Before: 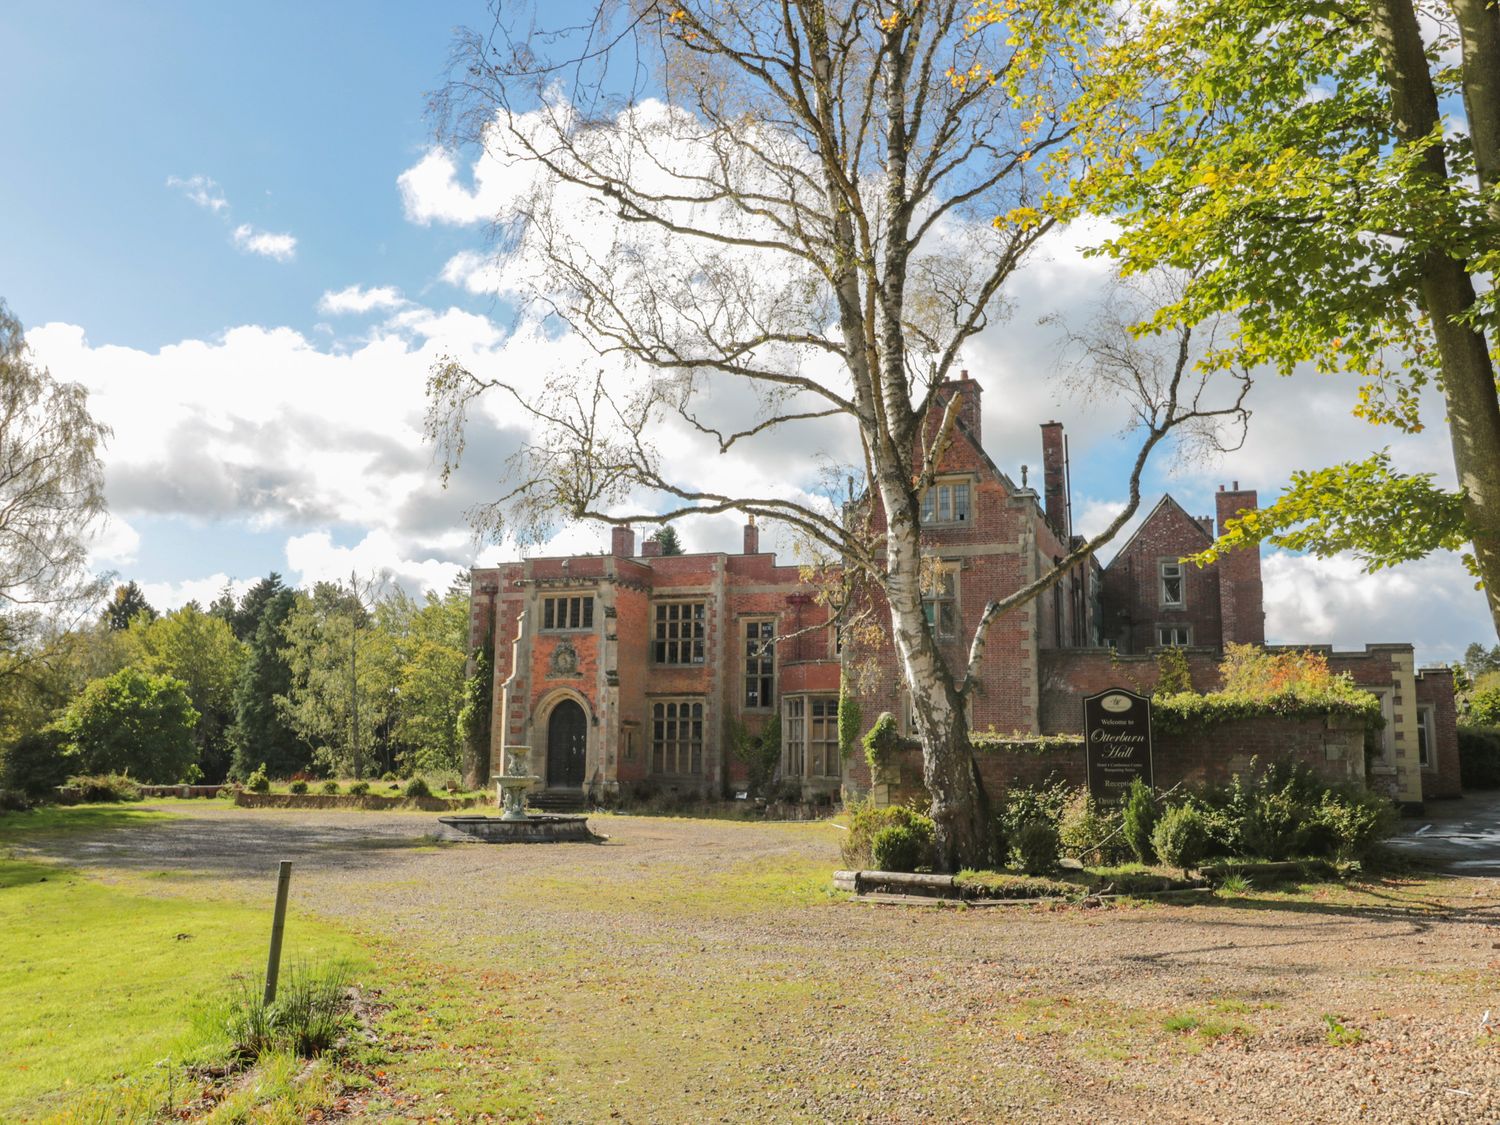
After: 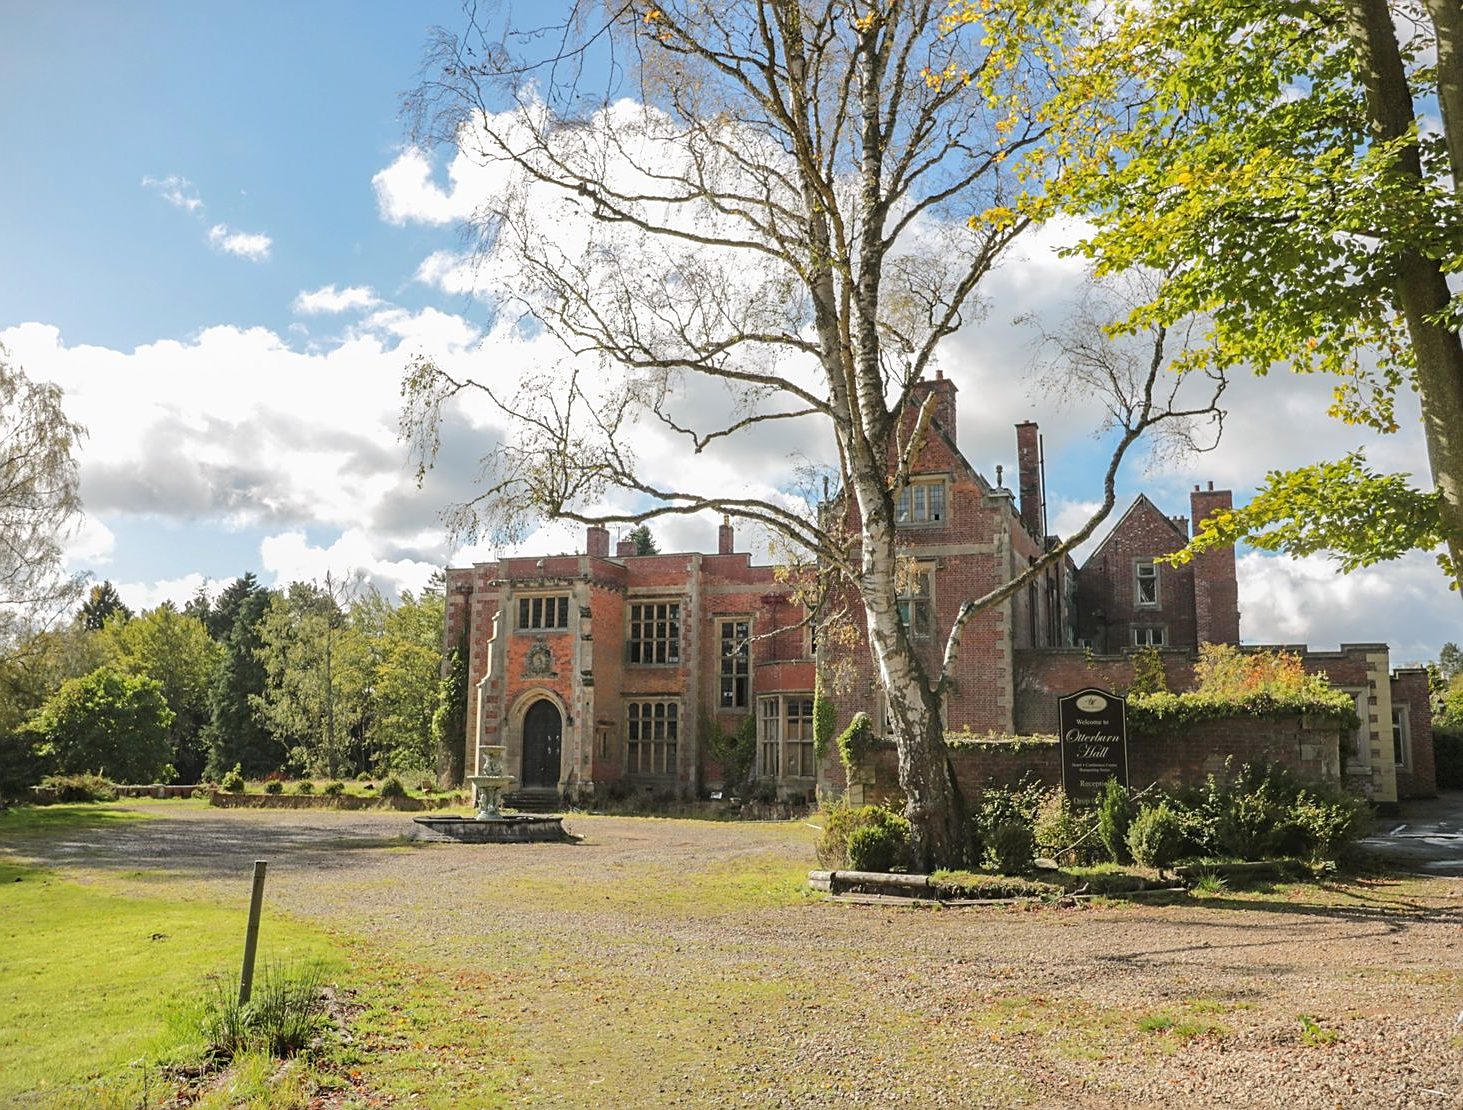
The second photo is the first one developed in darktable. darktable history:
crop and rotate: left 1.774%, right 0.633%, bottom 1.28%
sharpen: on, module defaults
vignetting: fall-off start 100%, fall-off radius 71%, brightness -0.434, saturation -0.2, width/height ratio 1.178, dithering 8-bit output, unbound false
